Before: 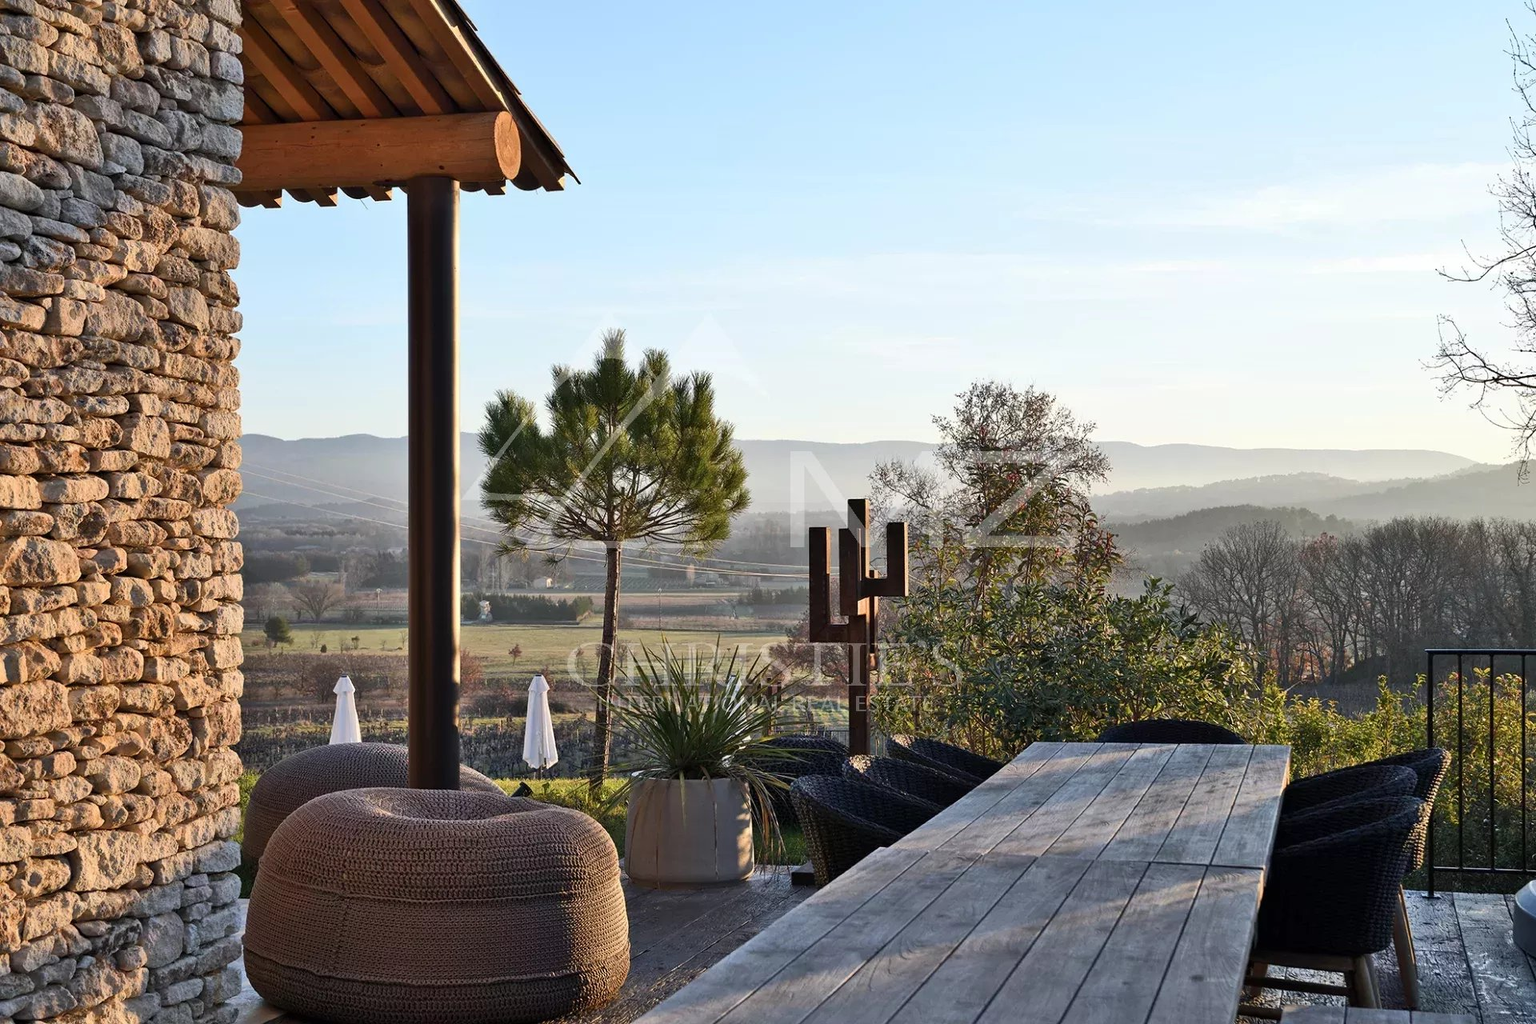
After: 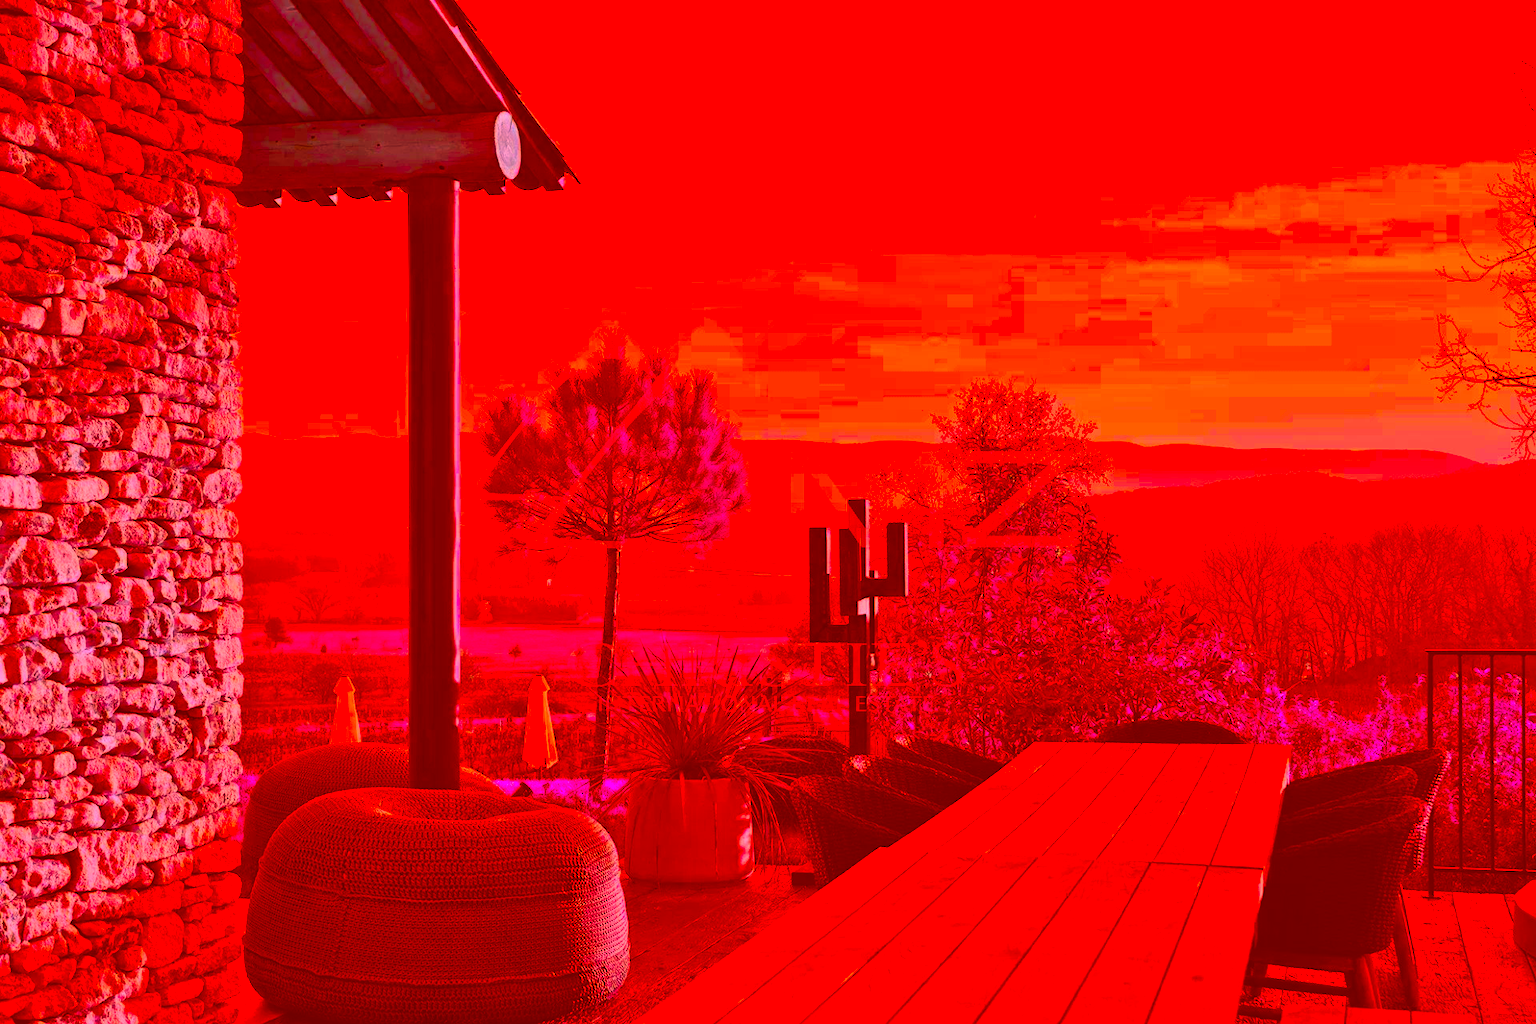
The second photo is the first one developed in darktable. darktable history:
color correction: highlights a* -39.68, highlights b* -40, shadows a* -40, shadows b* -40, saturation -3
exposure: exposure 0.081 EV, compensate highlight preservation false
